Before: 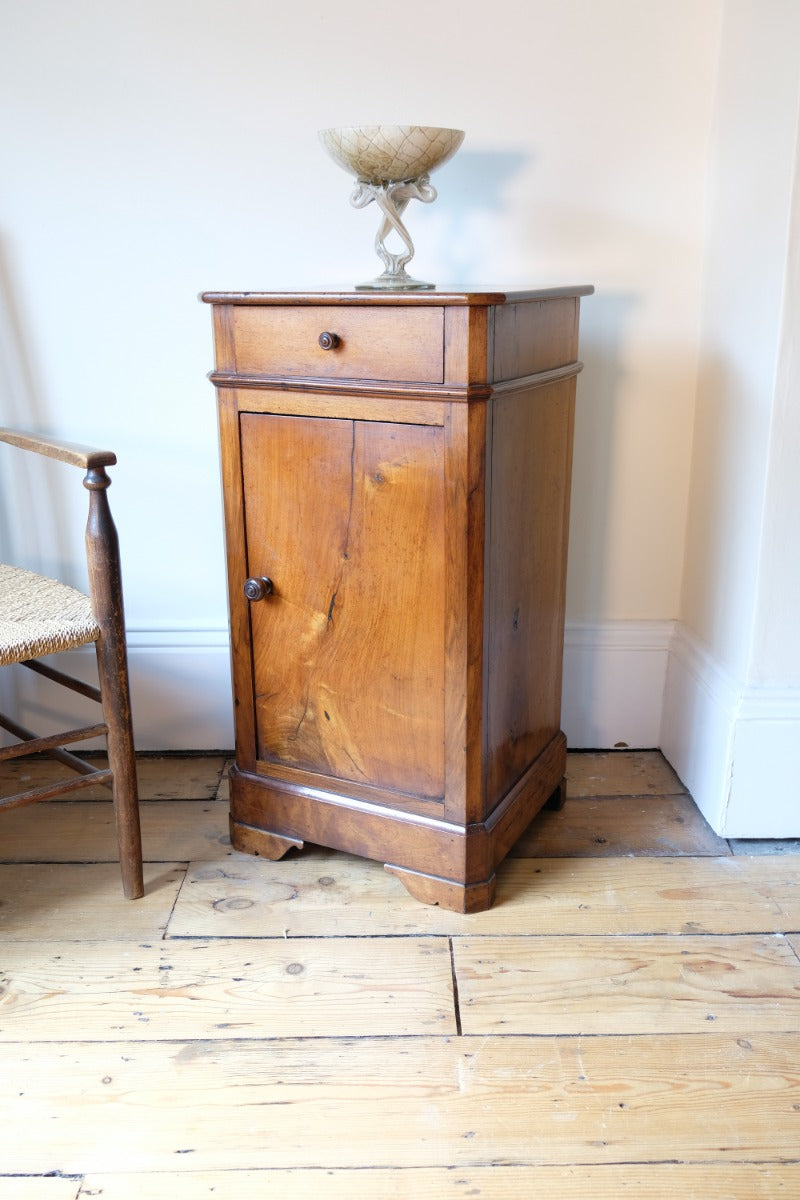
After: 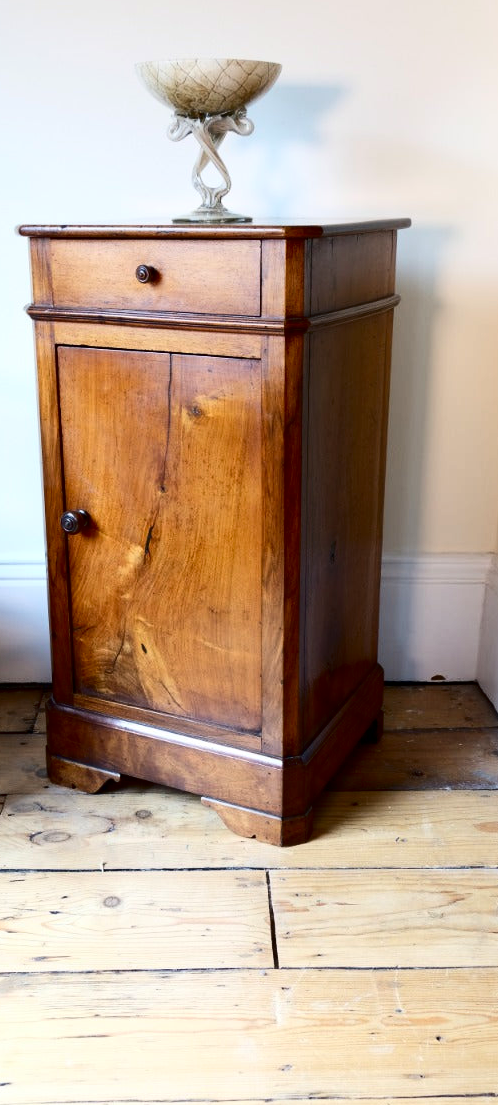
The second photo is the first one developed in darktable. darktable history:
contrast brightness saturation: contrast 0.24, brightness -0.24, saturation 0.14
crop and rotate: left 22.918%, top 5.629%, right 14.711%, bottom 2.247%
